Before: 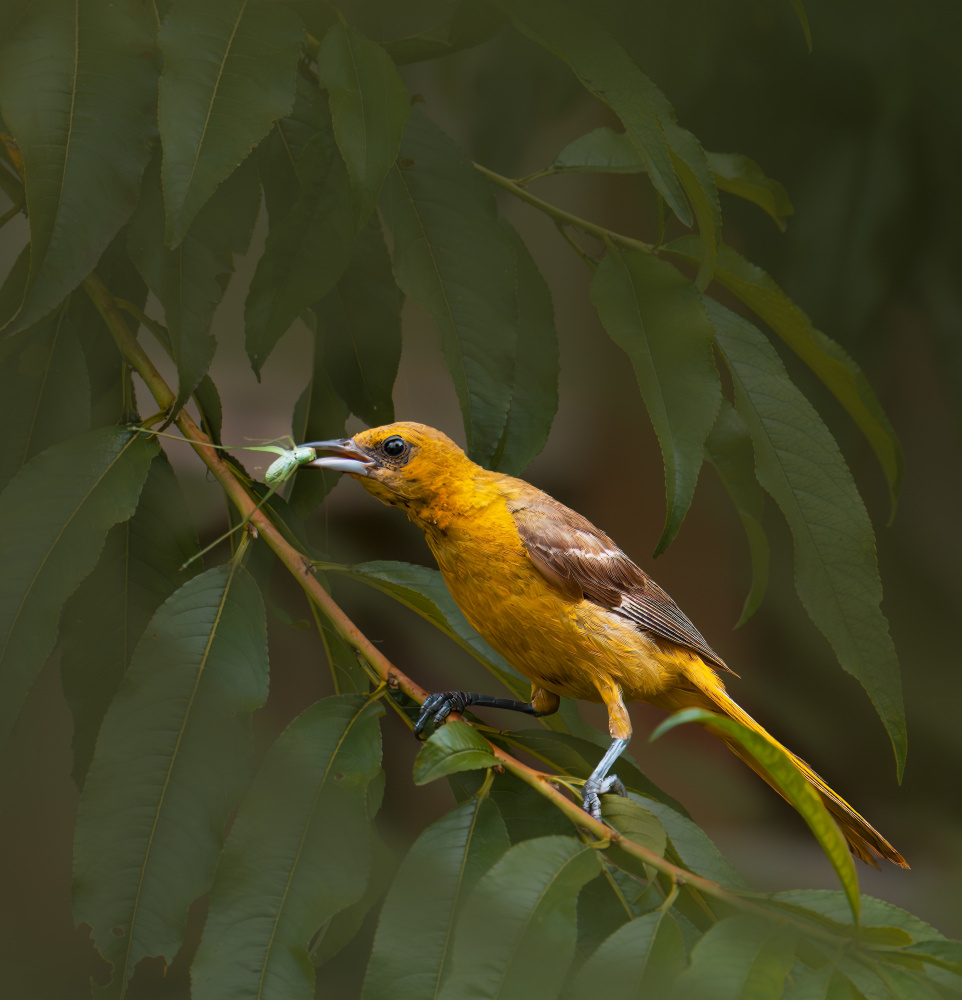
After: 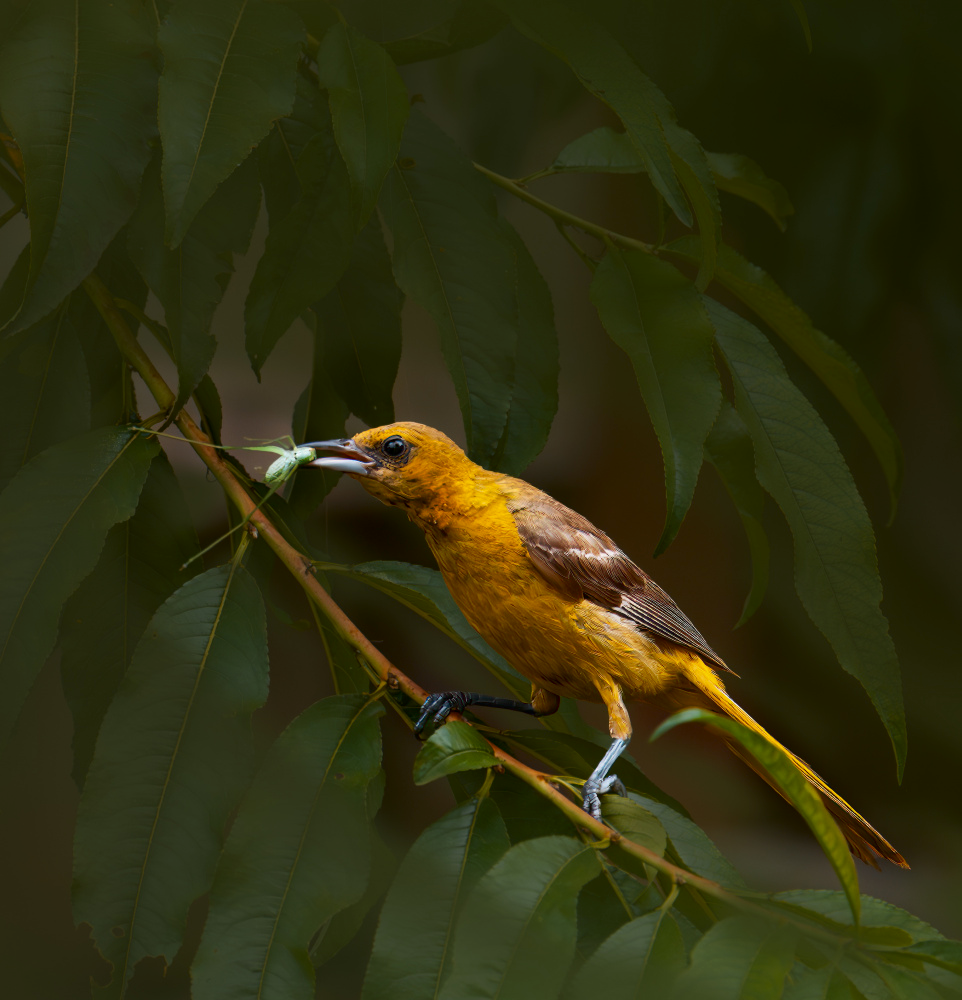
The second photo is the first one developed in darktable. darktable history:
contrast brightness saturation: contrast 0.068, brightness -0.126, saturation 0.046
